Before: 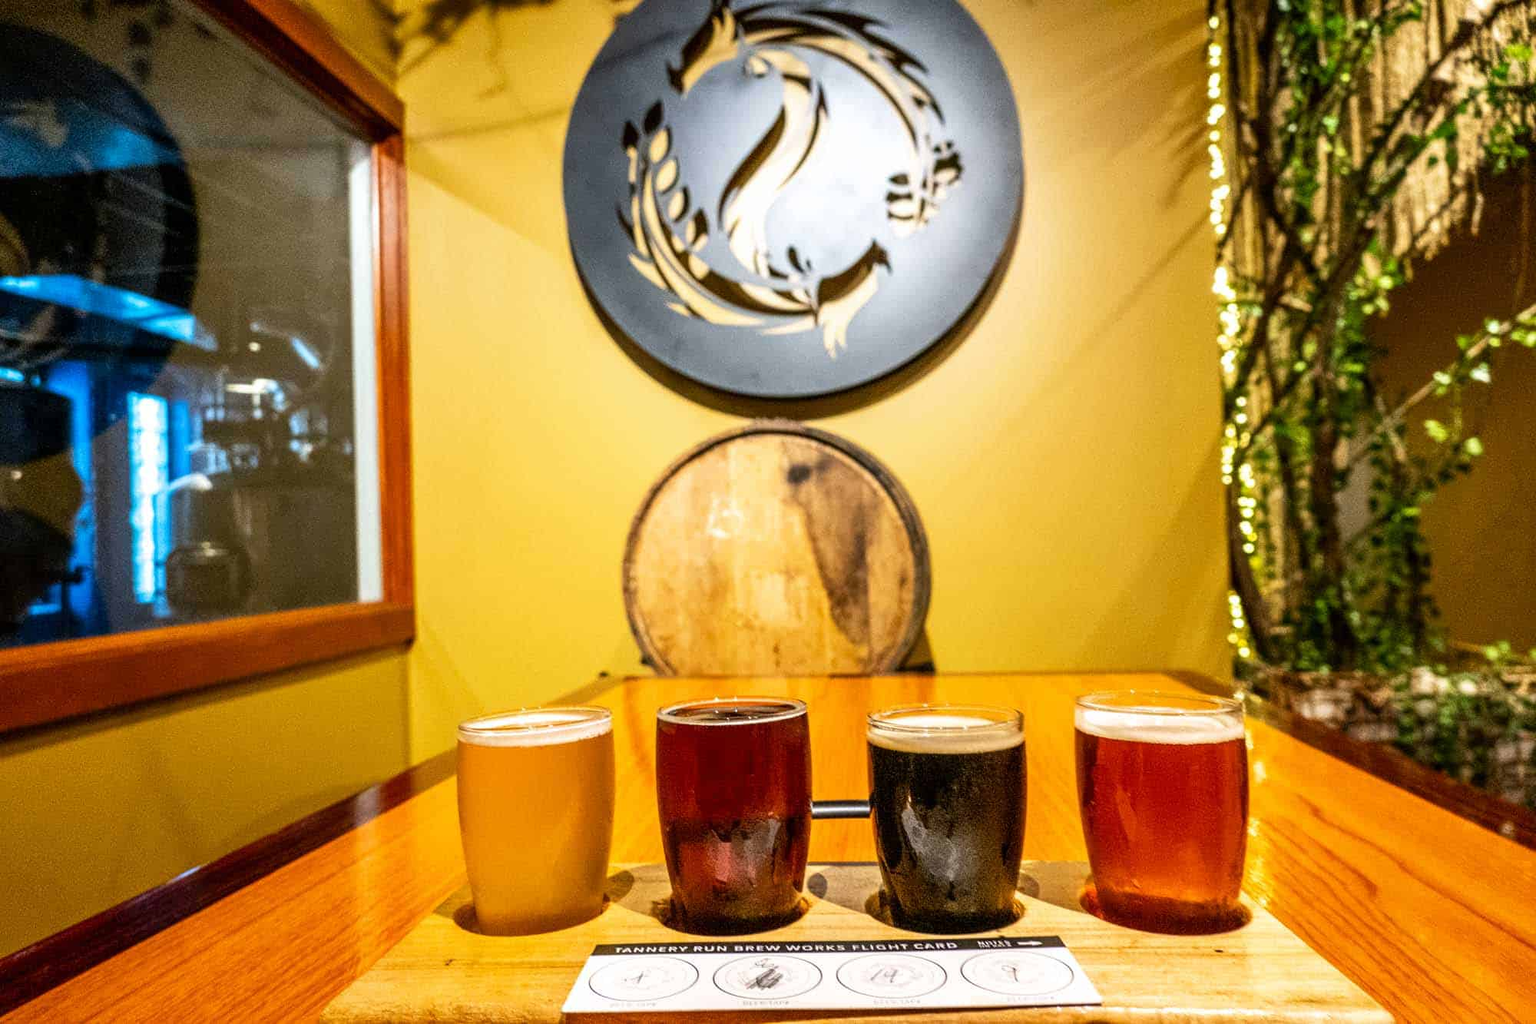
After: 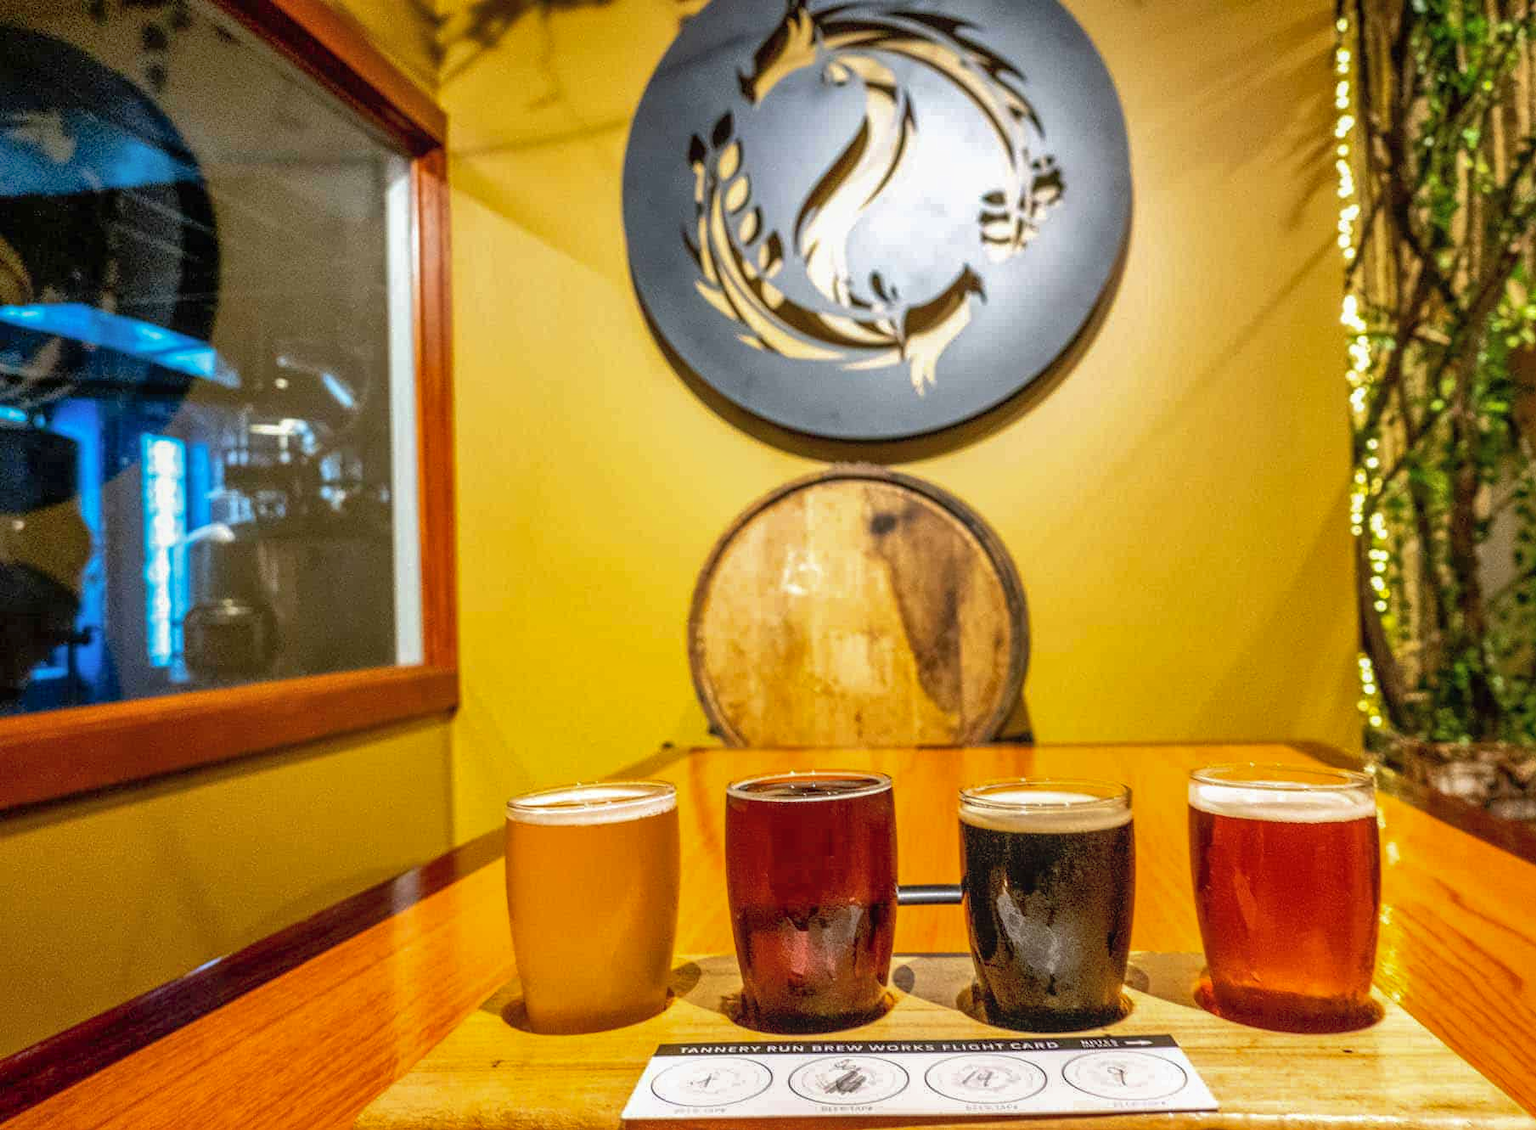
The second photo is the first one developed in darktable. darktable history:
local contrast: detail 110%
shadows and highlights: on, module defaults
crop: right 9.509%, bottom 0.031%
